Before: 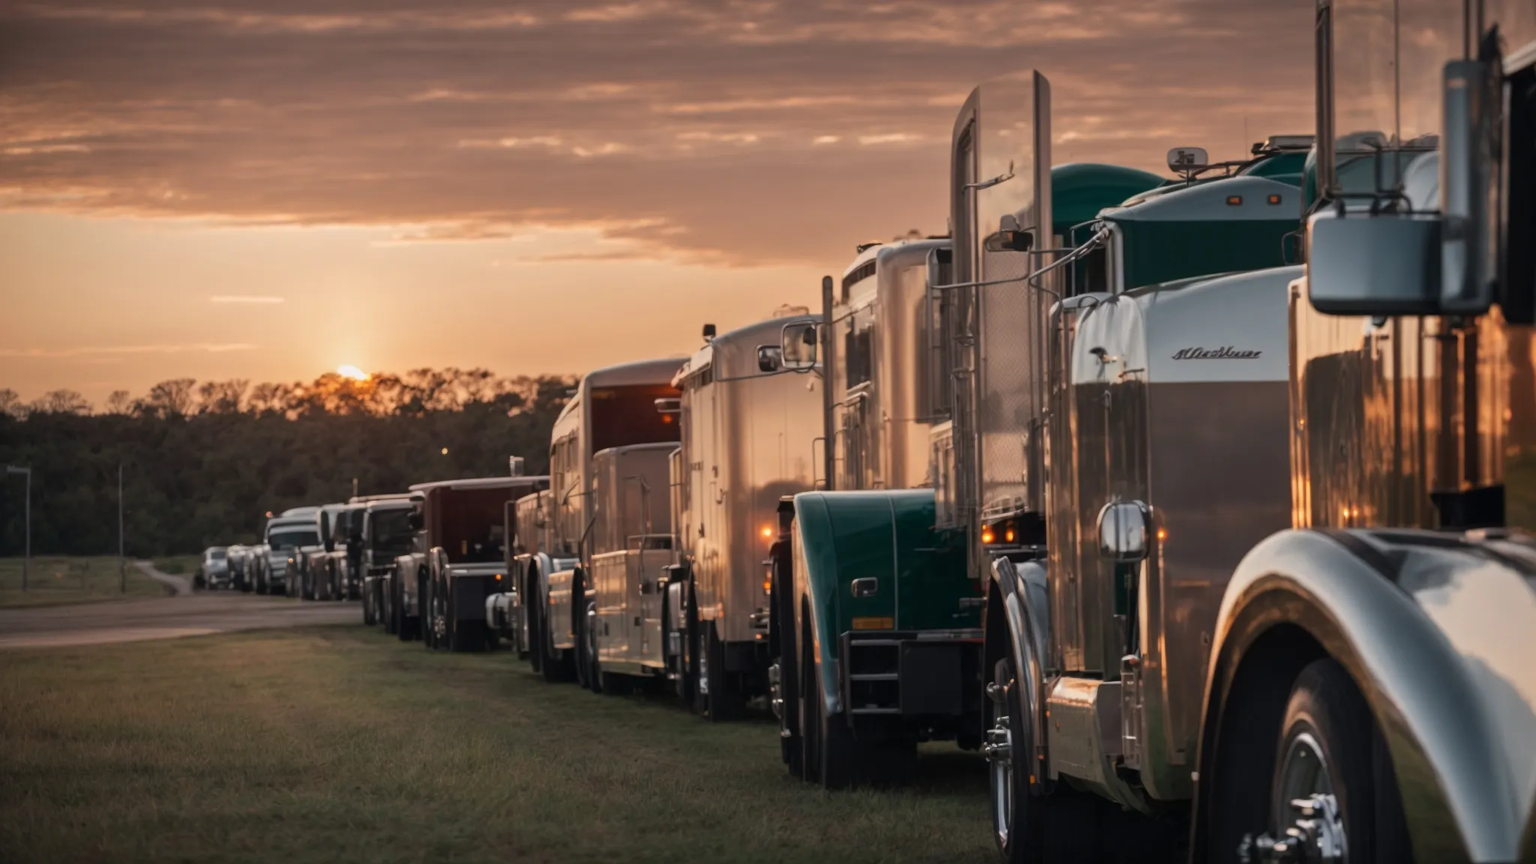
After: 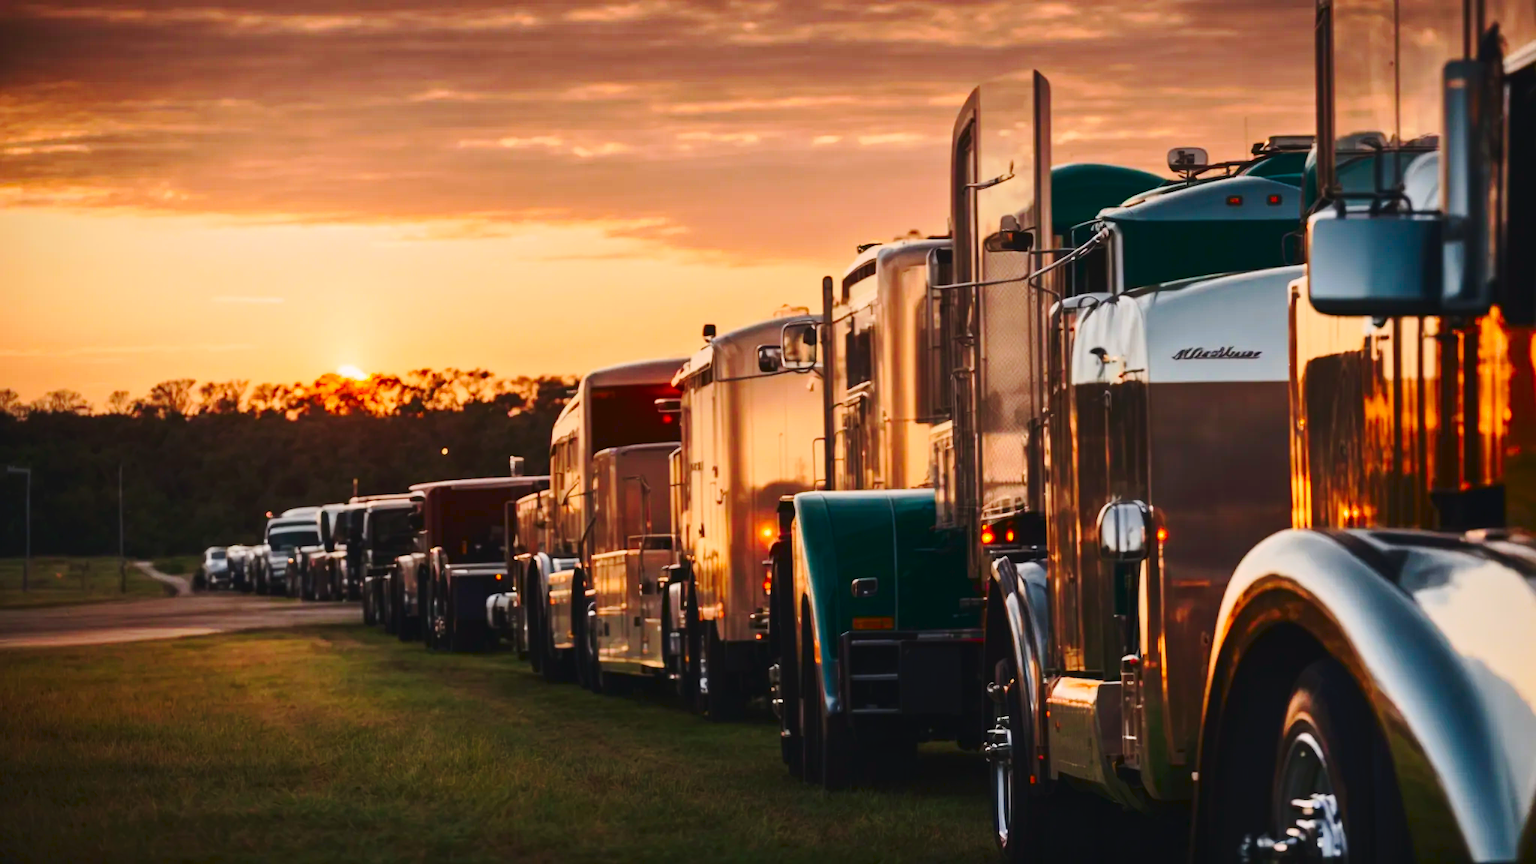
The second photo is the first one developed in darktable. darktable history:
bloom: size 13.65%, threshold 98.39%, strength 4.82%
contrast brightness saturation: contrast 0.26, brightness 0.02, saturation 0.87
tone curve: curves: ch0 [(0, 0) (0.003, 0.031) (0.011, 0.041) (0.025, 0.054) (0.044, 0.06) (0.069, 0.083) (0.1, 0.108) (0.136, 0.135) (0.177, 0.179) (0.224, 0.231) (0.277, 0.294) (0.335, 0.378) (0.399, 0.463) (0.468, 0.552) (0.543, 0.627) (0.623, 0.694) (0.709, 0.776) (0.801, 0.849) (0.898, 0.905) (1, 1)], preserve colors none
